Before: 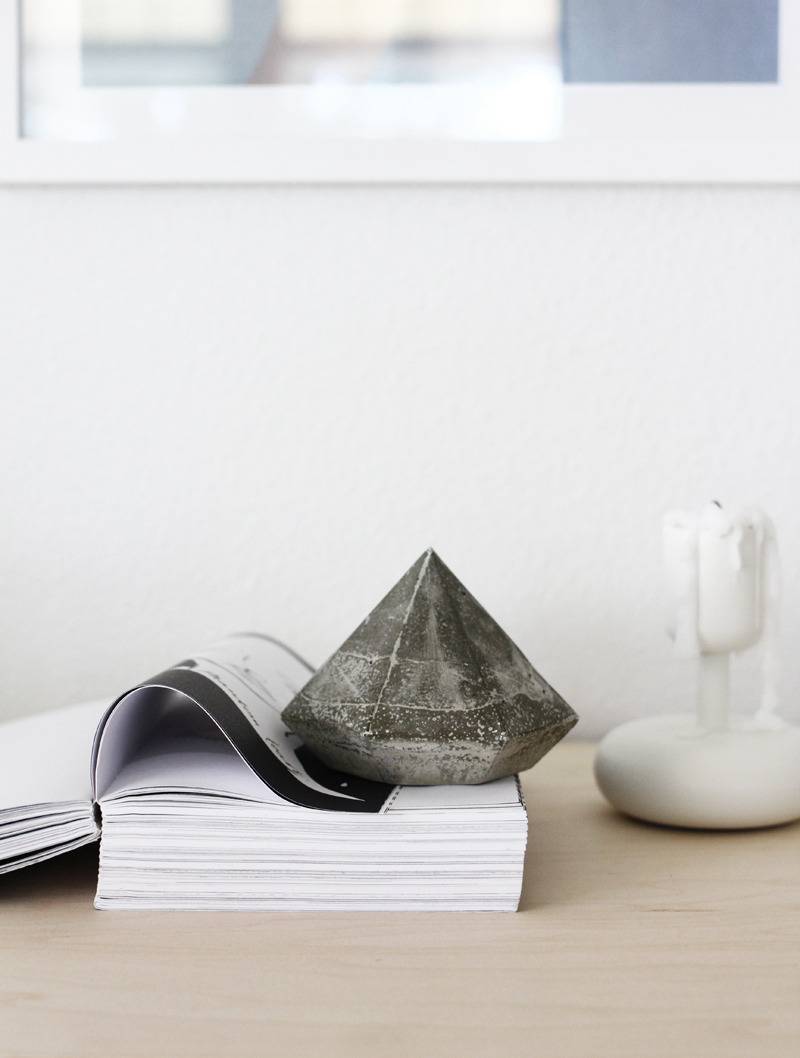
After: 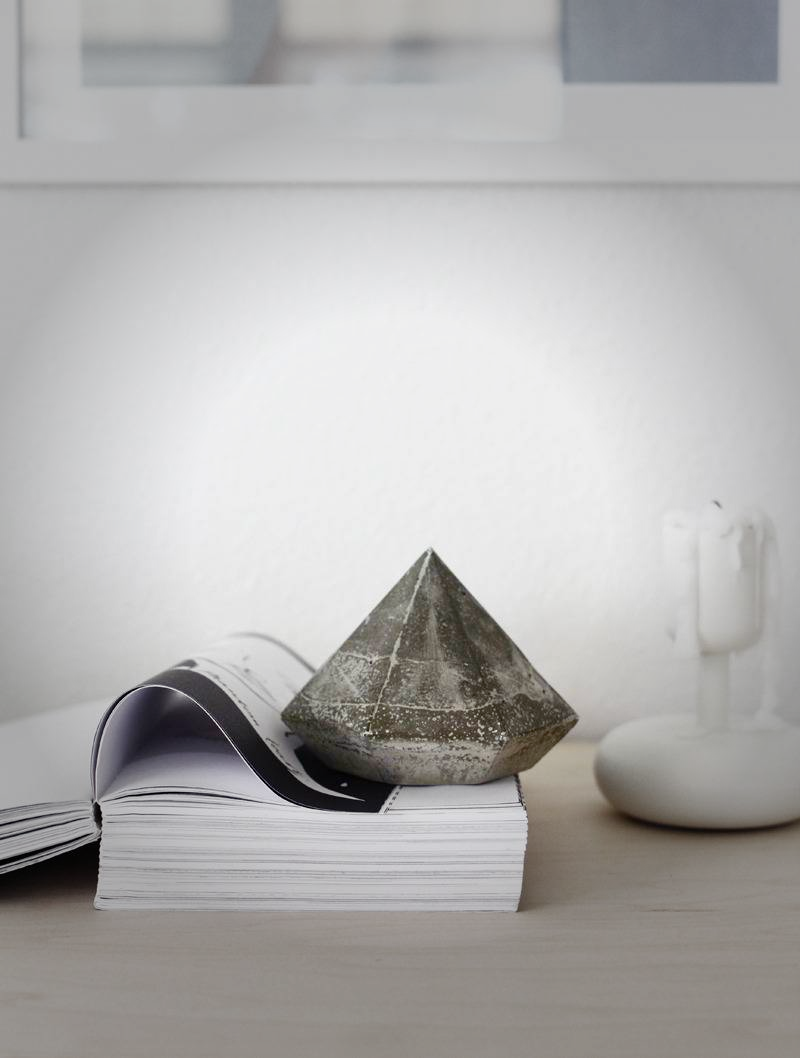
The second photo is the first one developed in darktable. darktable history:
tone curve: curves: ch0 [(0, 0) (0.584, 0.595) (1, 1)], color space Lab, linked channels, preserve colors none
vignetting: fall-off start 39.86%, fall-off radius 40.38%
exposure: compensate highlight preservation false
color balance rgb: shadows lift › chroma 2.967%, shadows lift › hue 280.04°, perceptual saturation grading › global saturation 0.759%, perceptual saturation grading › mid-tones 6.468%, perceptual saturation grading › shadows 72.282%
